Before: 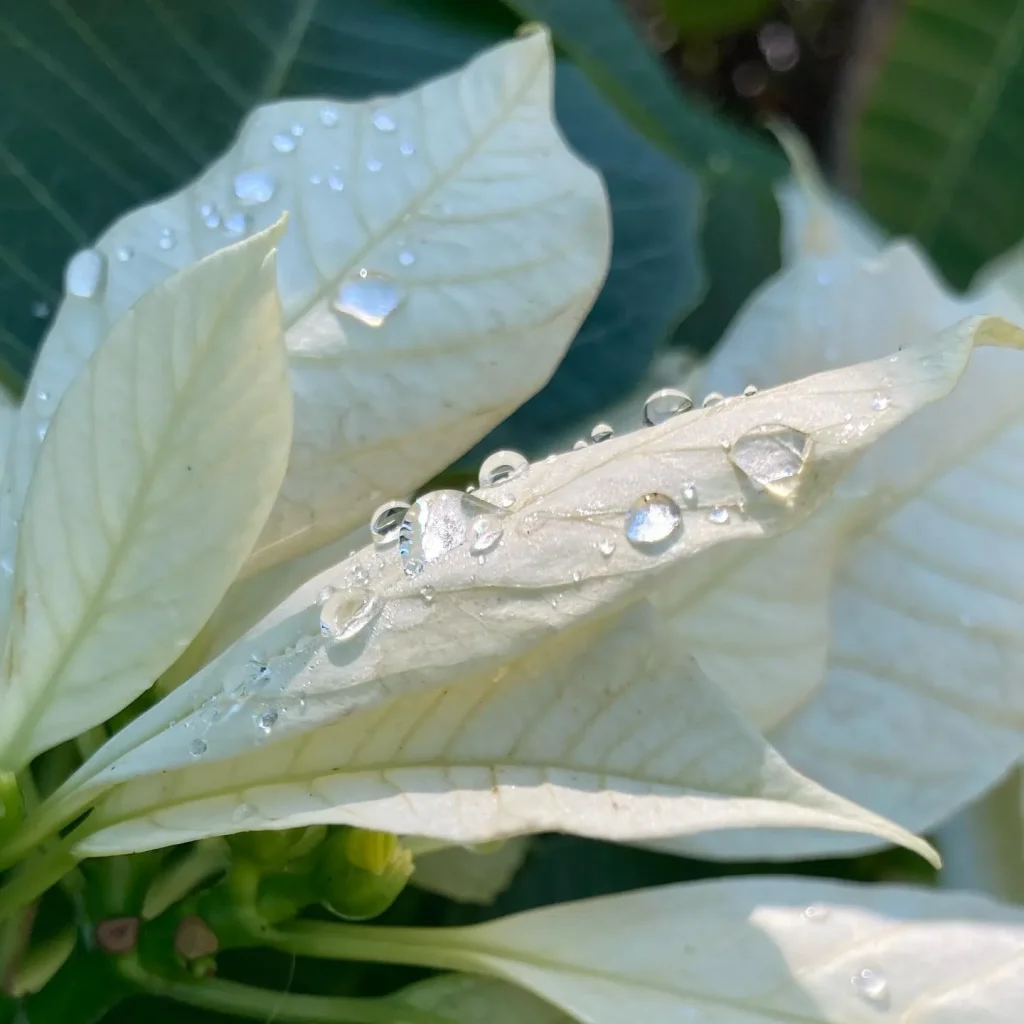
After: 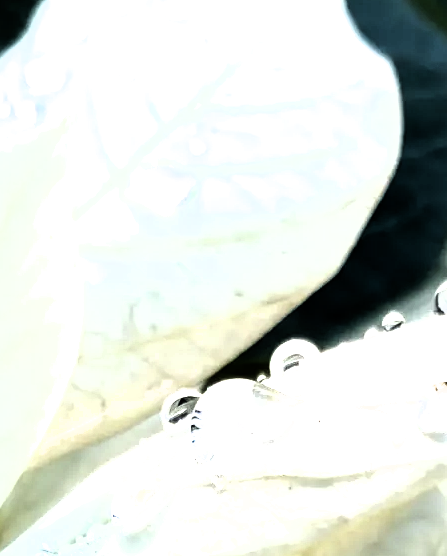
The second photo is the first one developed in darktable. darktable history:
tone equalizer: -8 EV -1.09 EV, -7 EV -1.02 EV, -6 EV -0.848 EV, -5 EV -0.597 EV, -3 EV 0.602 EV, -2 EV 0.889 EV, -1 EV 1.01 EV, +0 EV 1.06 EV, edges refinement/feathering 500, mask exposure compensation -1.57 EV, preserve details no
filmic rgb: black relative exposure -8.27 EV, white relative exposure 2.2 EV, hardness 7.11, latitude 84.86%, contrast 1.704, highlights saturation mix -4.39%, shadows ↔ highlights balance -2.66%
crop: left 20.426%, top 10.857%, right 35.832%, bottom 34.751%
